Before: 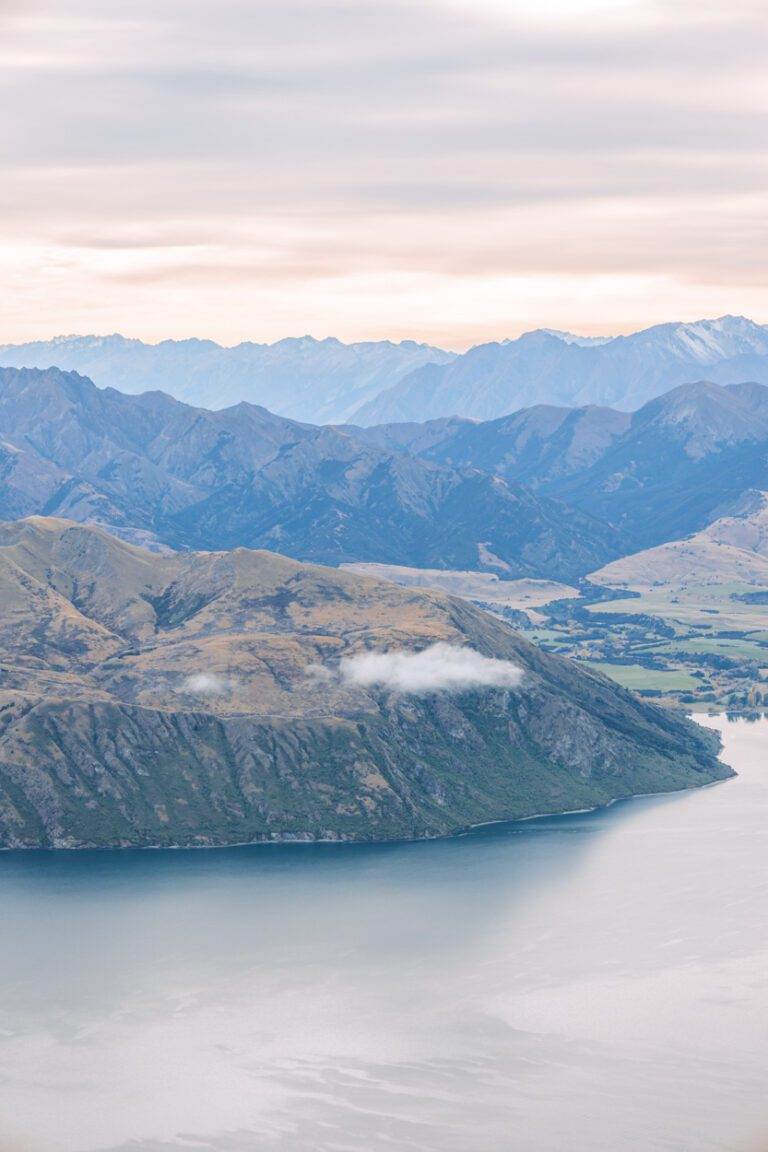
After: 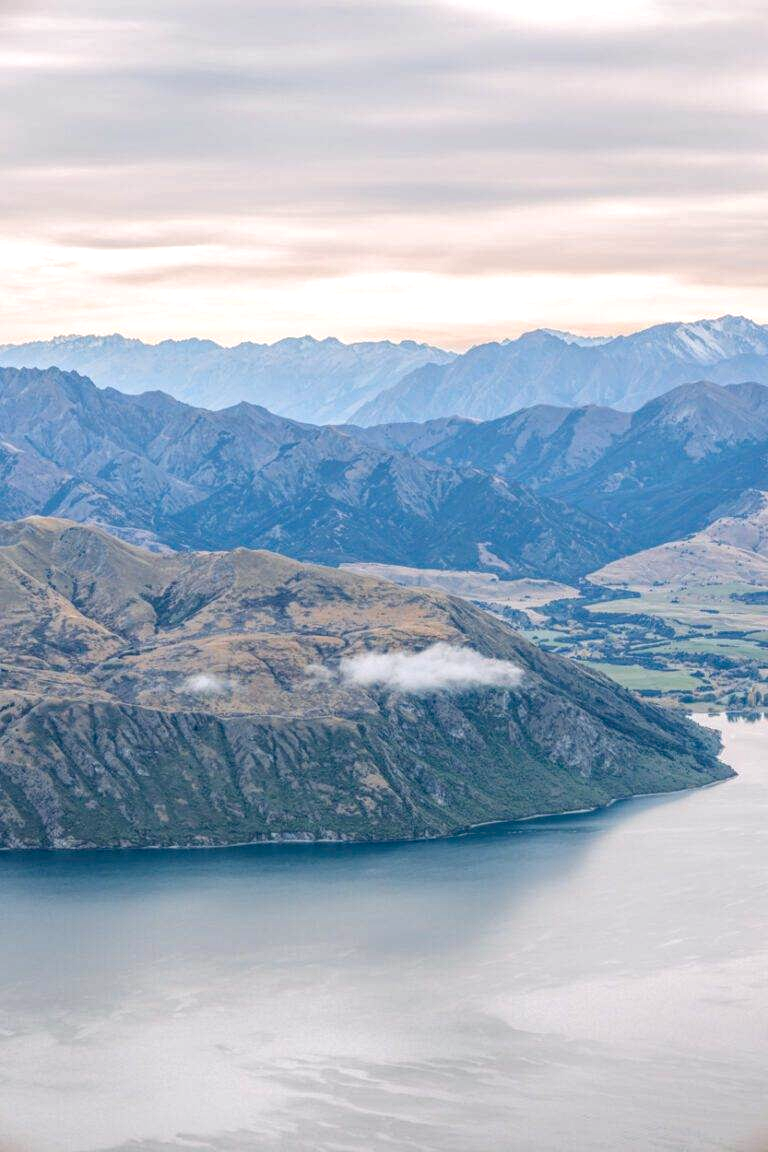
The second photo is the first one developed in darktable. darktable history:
haze removal: compatibility mode true, adaptive false
local contrast: highlights 99%, shadows 86%, detail 160%, midtone range 0.2
